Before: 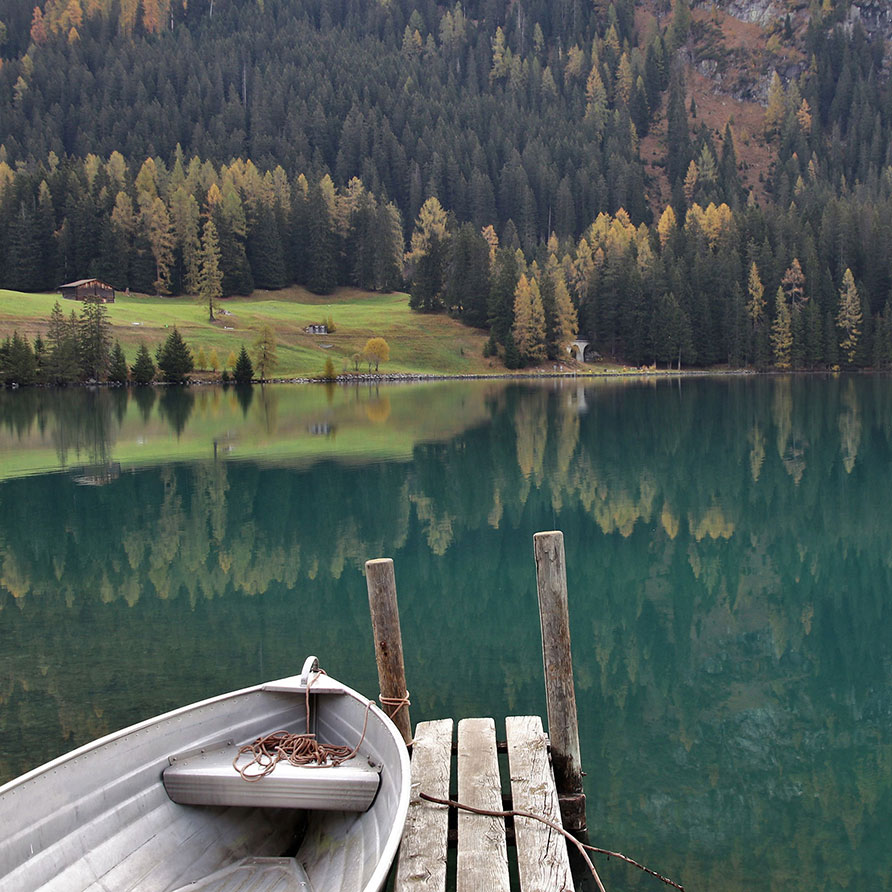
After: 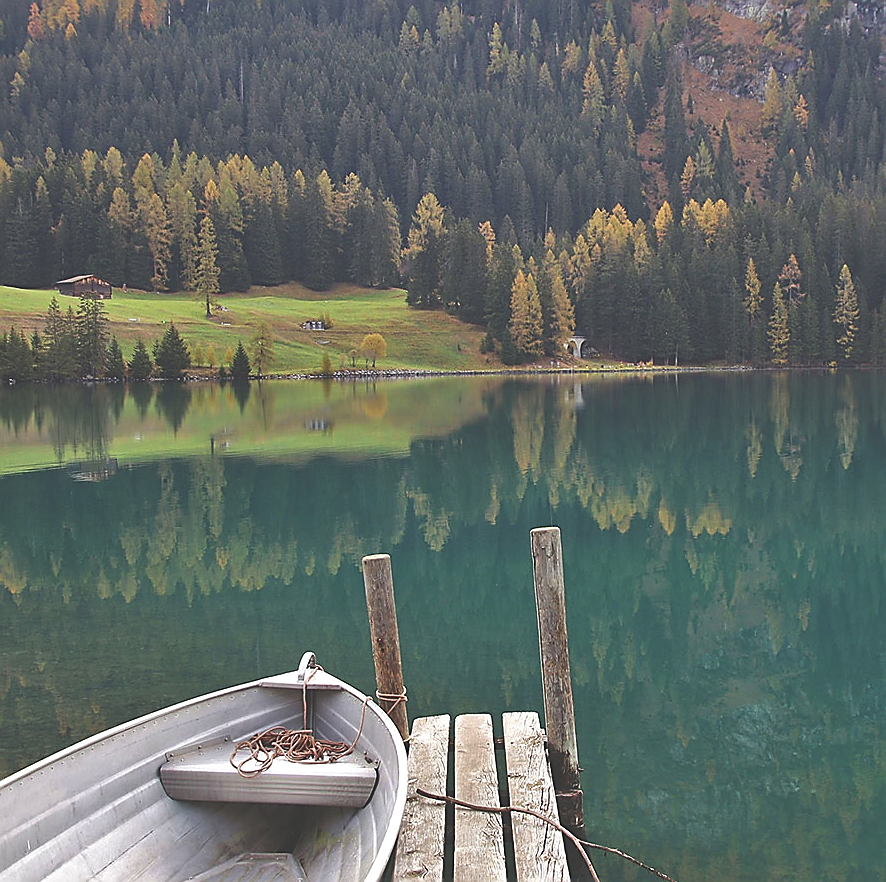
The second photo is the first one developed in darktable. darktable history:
exposure: black level correction -0.04, exposure 0.059 EV, compensate exposure bias true, compensate highlight preservation false
crop: left 0.429%, top 0.487%, right 0.168%, bottom 0.534%
sharpen: radius 1.37, amount 1.264, threshold 0.826
velvia: on, module defaults
